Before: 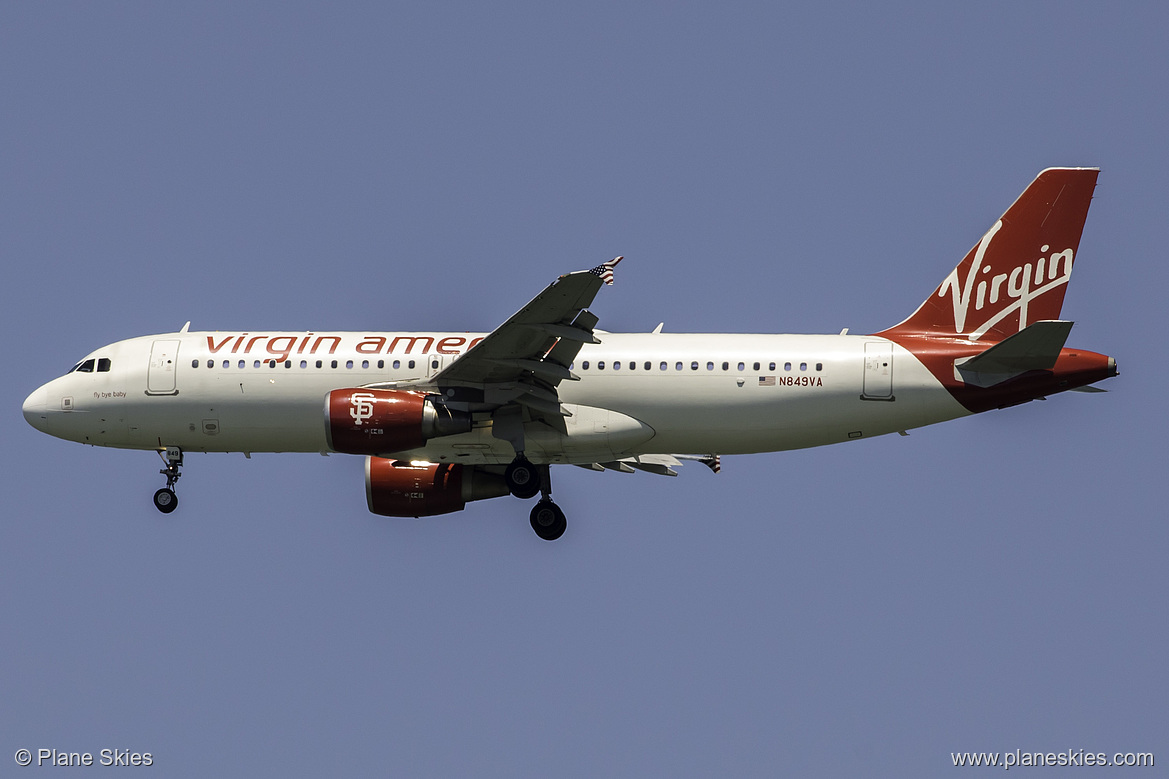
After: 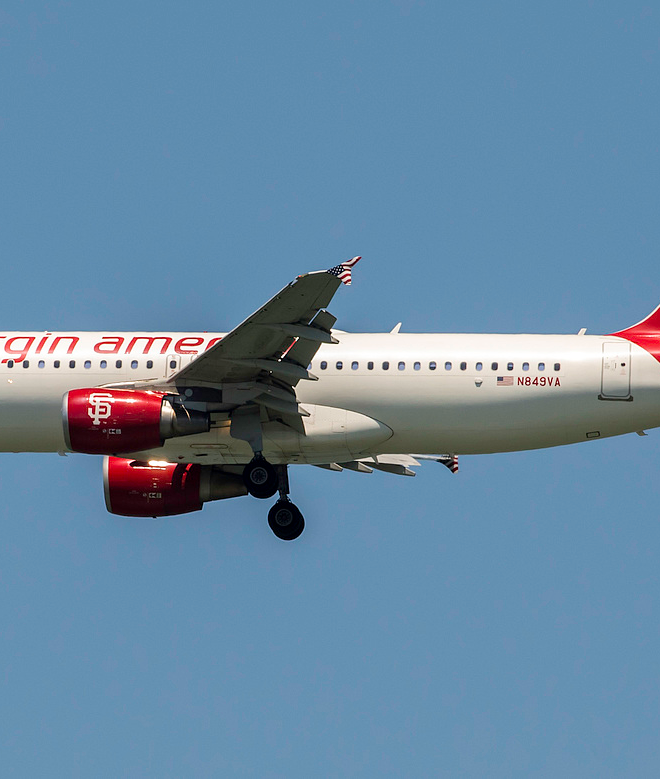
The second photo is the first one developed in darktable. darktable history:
crop and rotate: left 22.469%, right 20.994%
